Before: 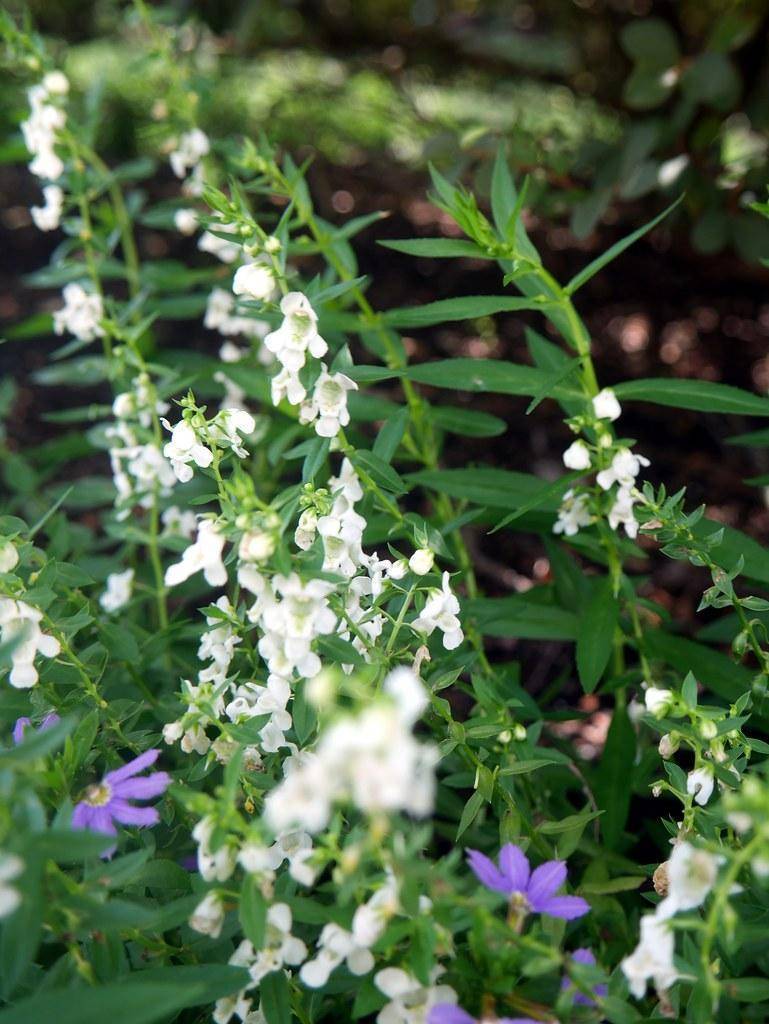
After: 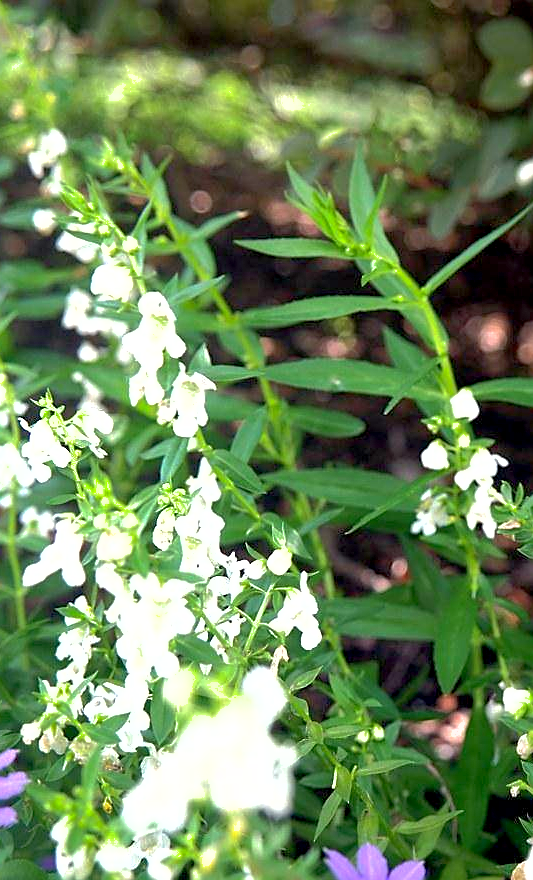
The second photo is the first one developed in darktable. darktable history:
crop: left 18.479%, right 12.2%, bottom 13.971%
sharpen: on, module defaults
exposure: black level correction 0.001, exposure 1 EV, compensate highlight preservation false
shadows and highlights: on, module defaults
